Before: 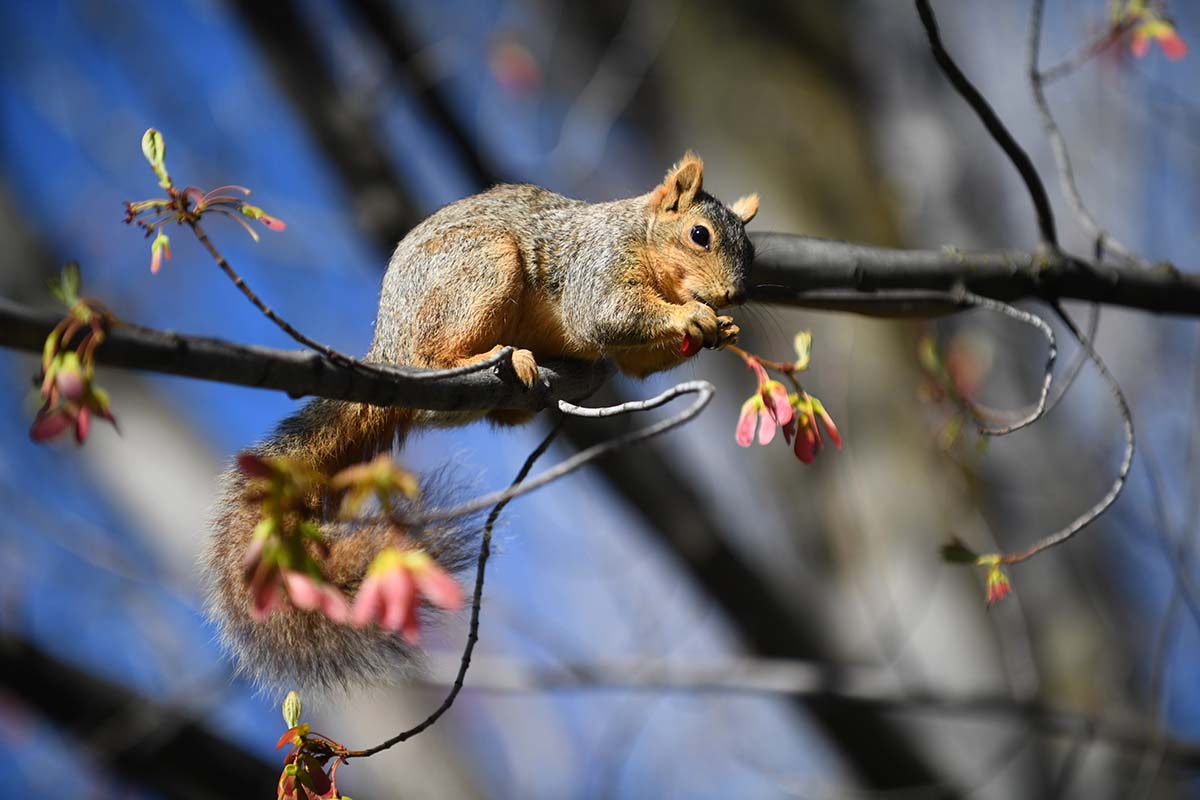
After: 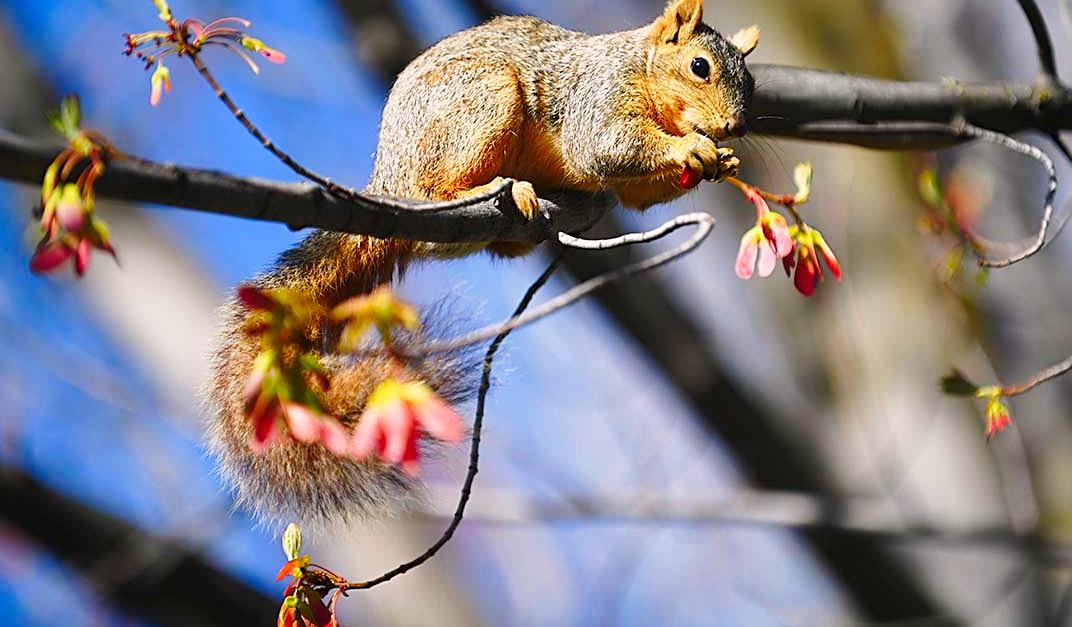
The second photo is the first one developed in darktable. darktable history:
shadows and highlights: on, module defaults
sharpen: on, module defaults
base curve: curves: ch0 [(0, 0) (0.028, 0.03) (0.121, 0.232) (0.46, 0.748) (0.859, 0.968) (1, 1)], exposure shift 0.571, preserve colors none
crop: top 21.102%, right 9.455%, bottom 0.261%
color correction: highlights a* 3.23, highlights b* 1.69, saturation 1.19
